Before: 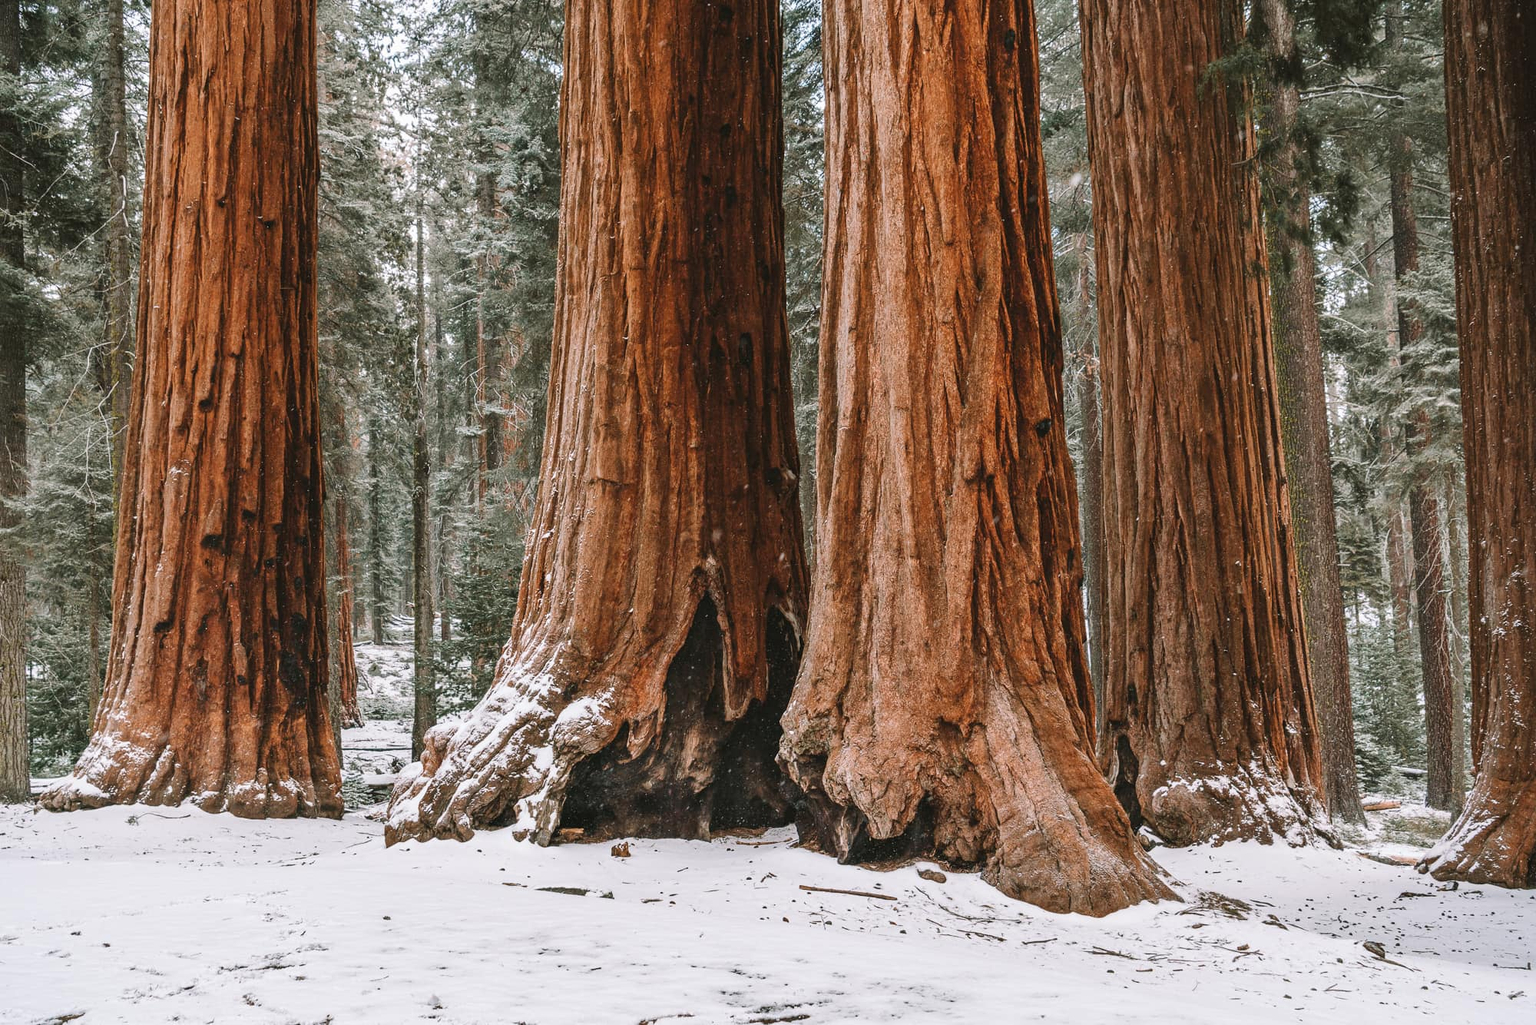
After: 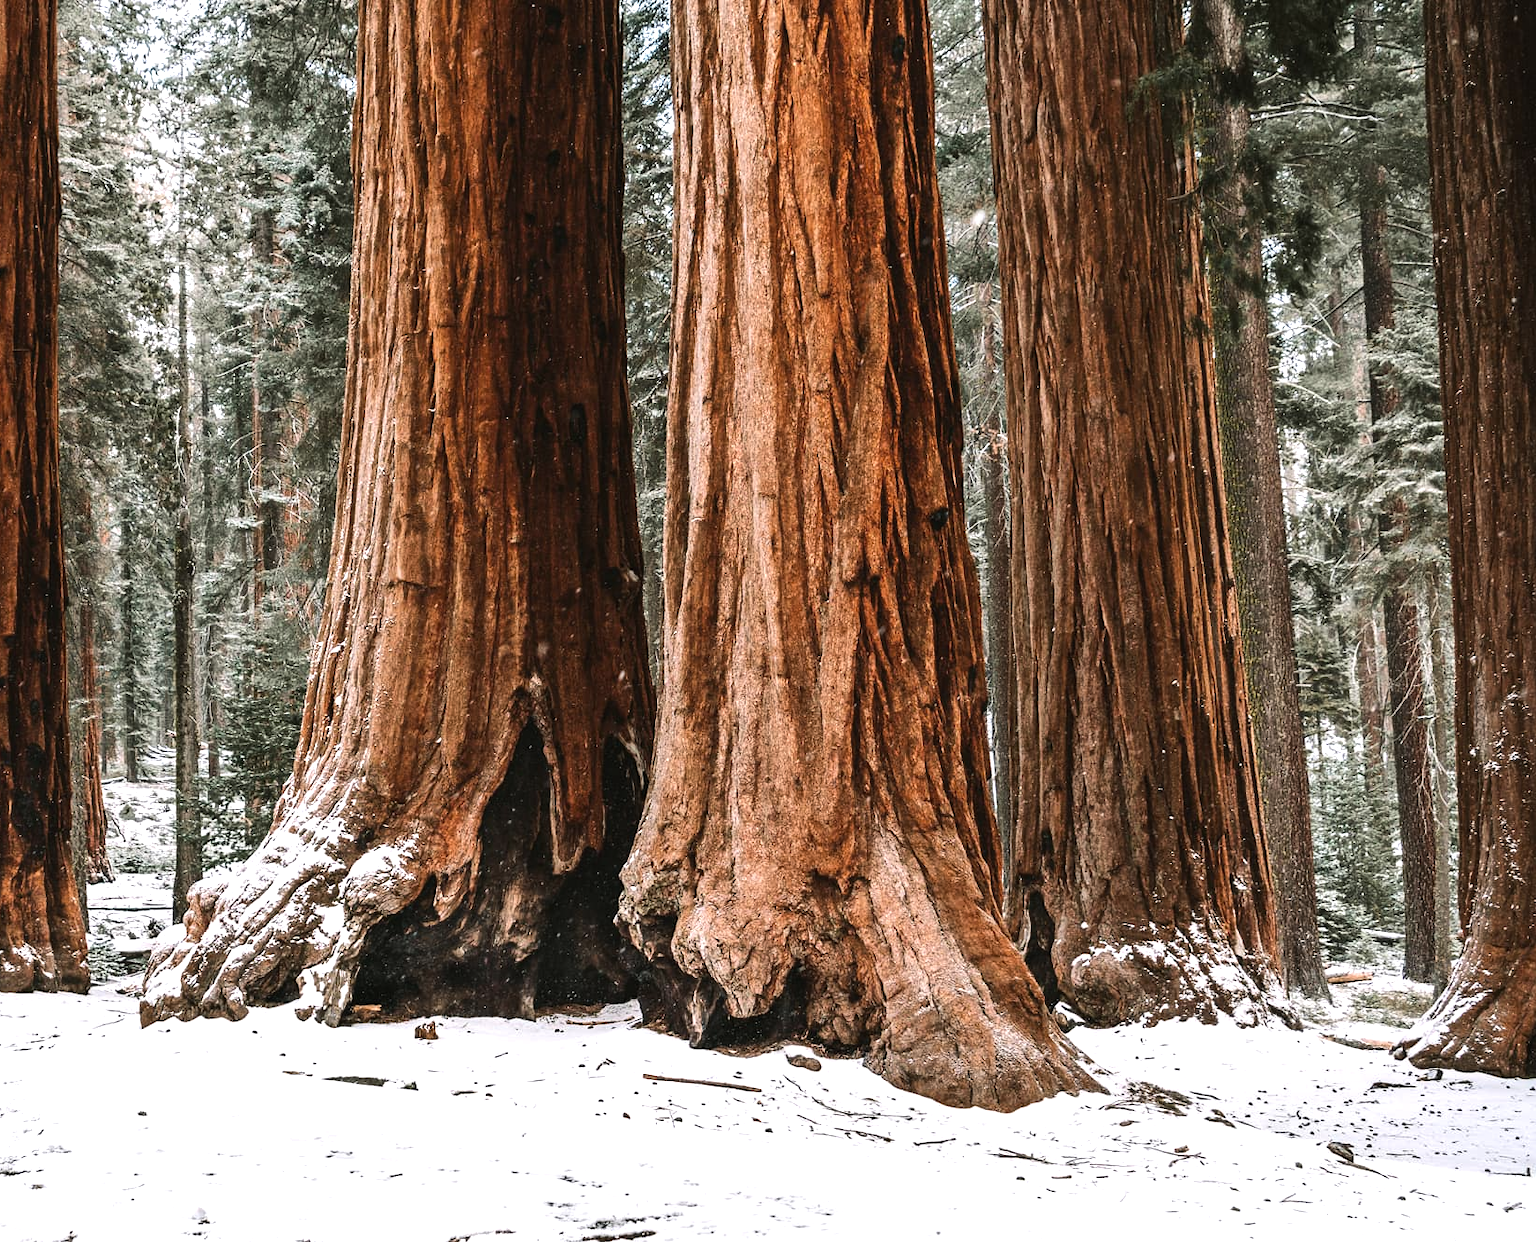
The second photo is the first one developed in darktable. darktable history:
tone equalizer: -8 EV -0.75 EV, -7 EV -0.7 EV, -6 EV -0.6 EV, -5 EV -0.4 EV, -3 EV 0.4 EV, -2 EV 0.6 EV, -1 EV 0.7 EV, +0 EV 0.75 EV, edges refinement/feathering 500, mask exposure compensation -1.57 EV, preserve details no
crop: left 17.582%, bottom 0.031%
white balance: emerald 1
